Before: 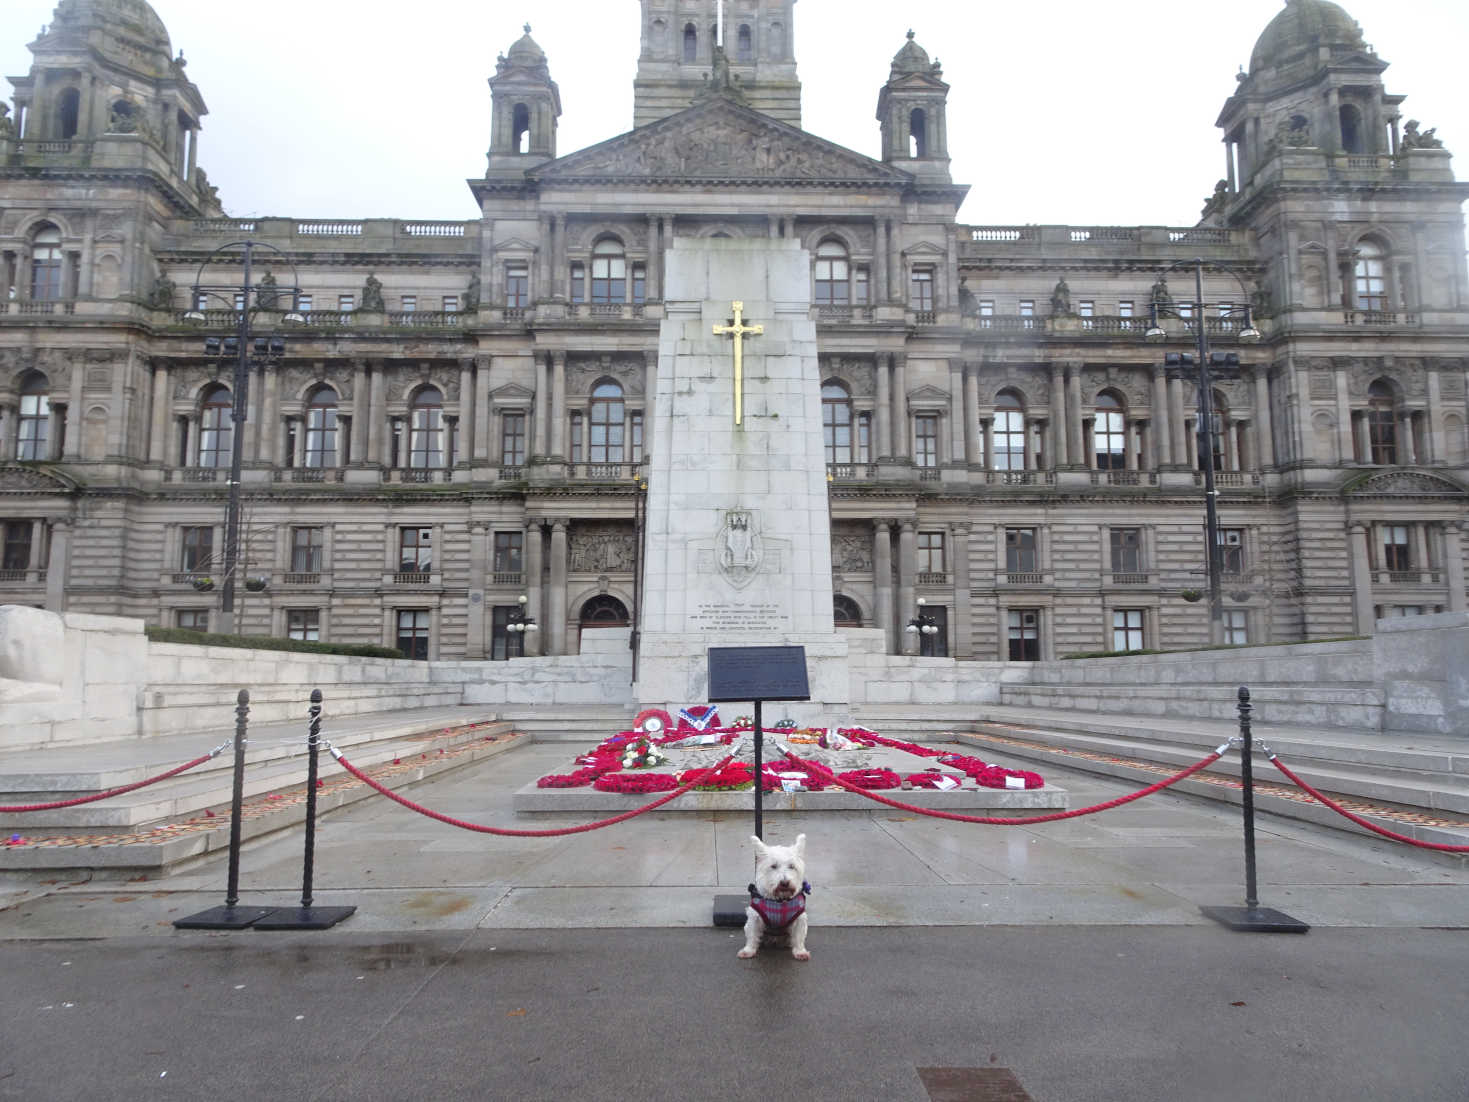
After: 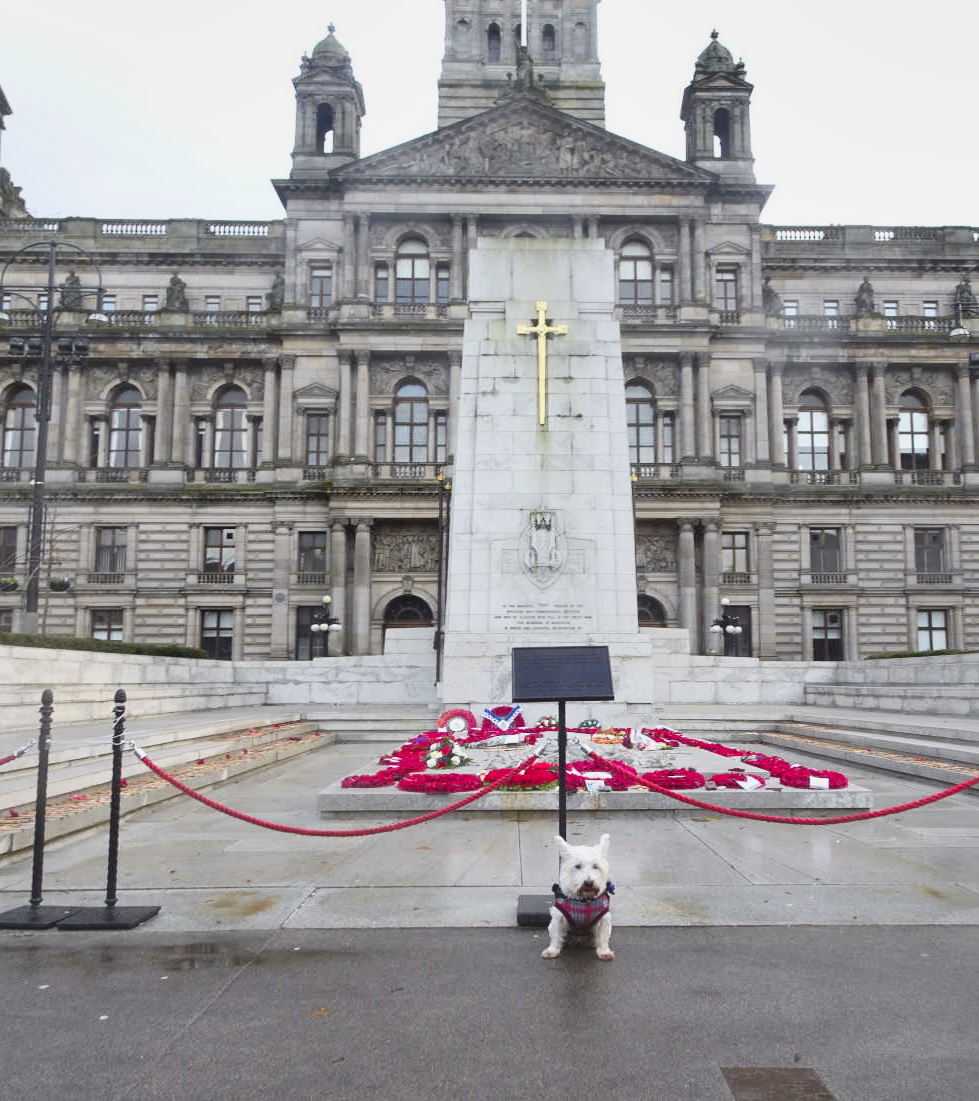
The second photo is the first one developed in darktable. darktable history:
shadows and highlights: low approximation 0.01, soften with gaussian
crop and rotate: left 13.363%, right 19.988%
tone curve: curves: ch0 [(0, 0.038) (0.193, 0.212) (0.461, 0.502) (0.634, 0.709) (0.852, 0.89) (1, 0.967)]; ch1 [(0, 0) (0.35, 0.356) (0.45, 0.453) (0.504, 0.503) (0.532, 0.524) (0.558, 0.555) (0.735, 0.762) (1, 1)]; ch2 [(0, 0) (0.281, 0.266) (0.456, 0.469) (0.5, 0.5) (0.533, 0.545) (0.606, 0.598) (0.646, 0.654) (1, 1)], color space Lab, independent channels, preserve colors none
